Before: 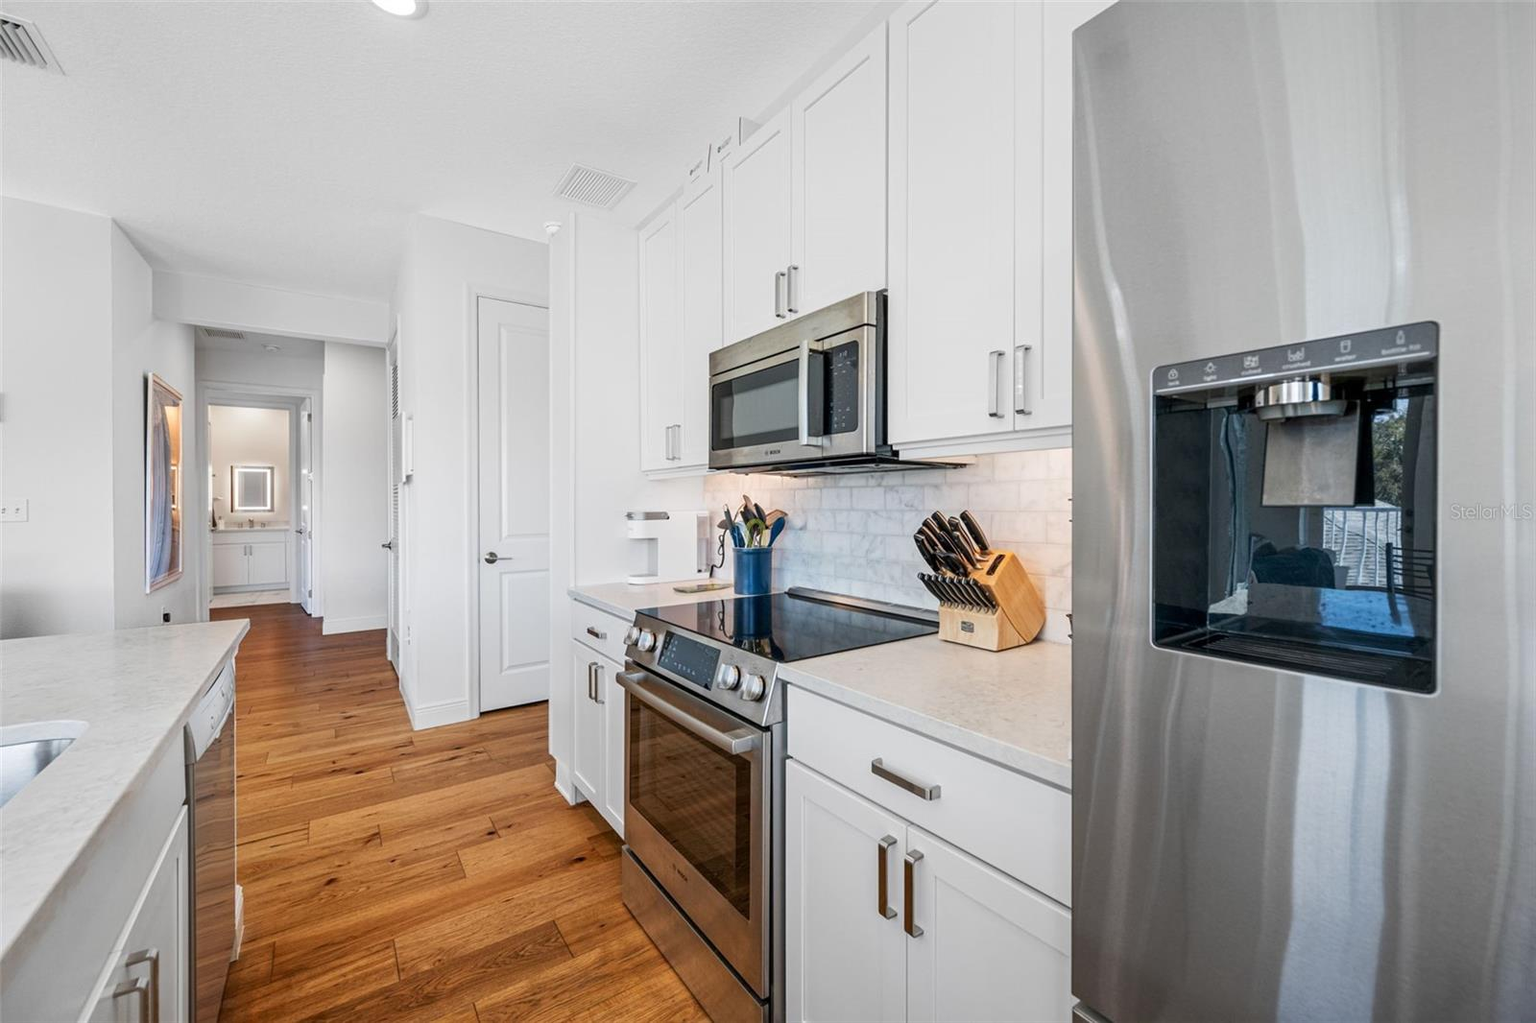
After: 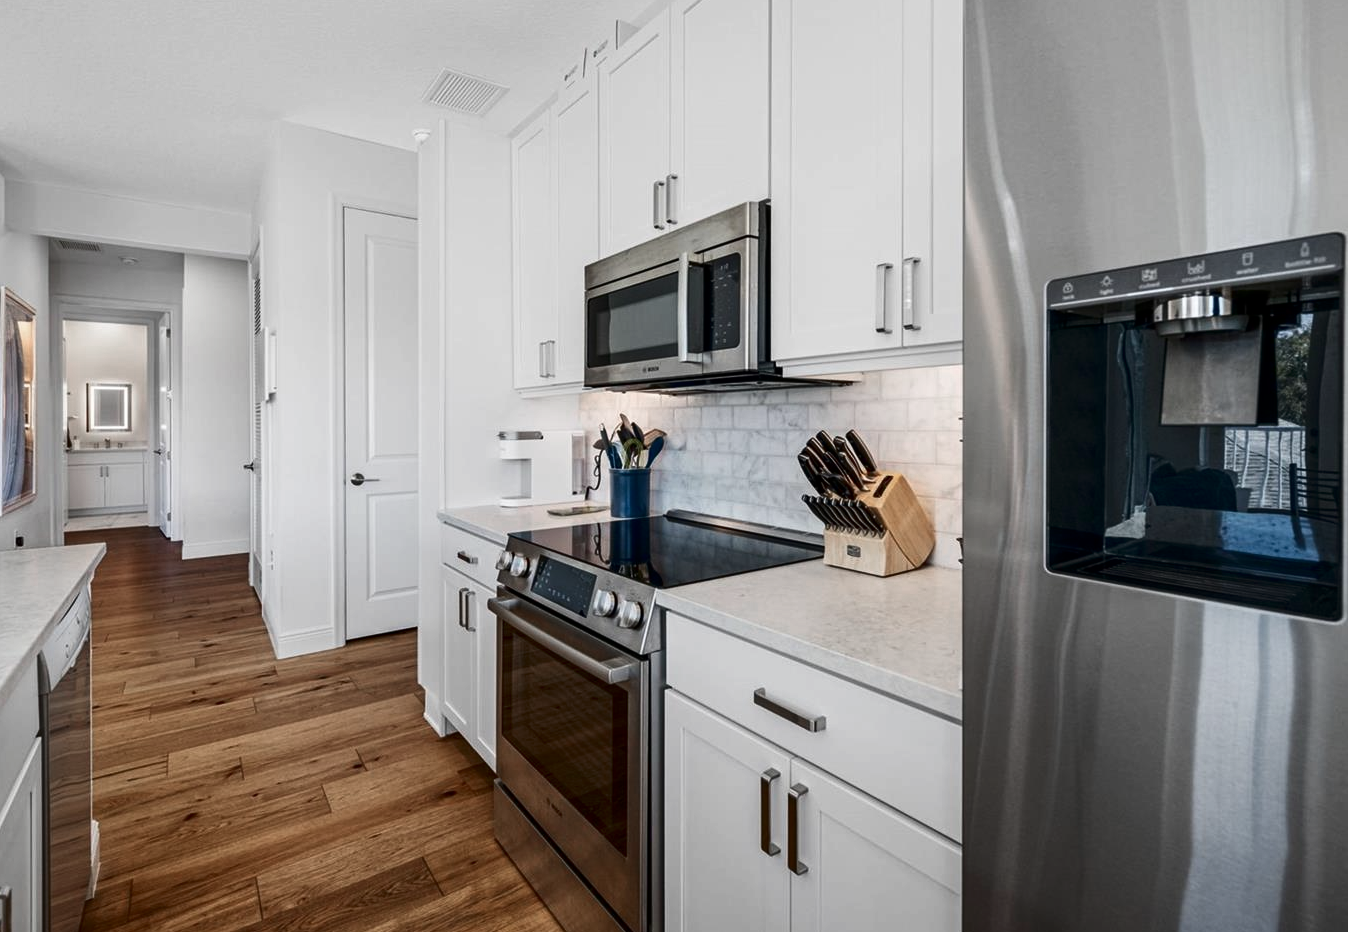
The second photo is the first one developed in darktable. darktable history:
contrast brightness saturation: contrast 0.132, brightness -0.236, saturation 0.139
color zones: curves: ch0 [(0, 0.559) (0.153, 0.551) (0.229, 0.5) (0.429, 0.5) (0.571, 0.5) (0.714, 0.5) (0.857, 0.5) (1, 0.559)]; ch1 [(0, 0.417) (0.112, 0.336) (0.213, 0.26) (0.429, 0.34) (0.571, 0.35) (0.683, 0.331) (0.857, 0.344) (1, 0.417)]
crop and rotate: left 9.647%, top 9.59%, right 6.073%, bottom 2.931%
